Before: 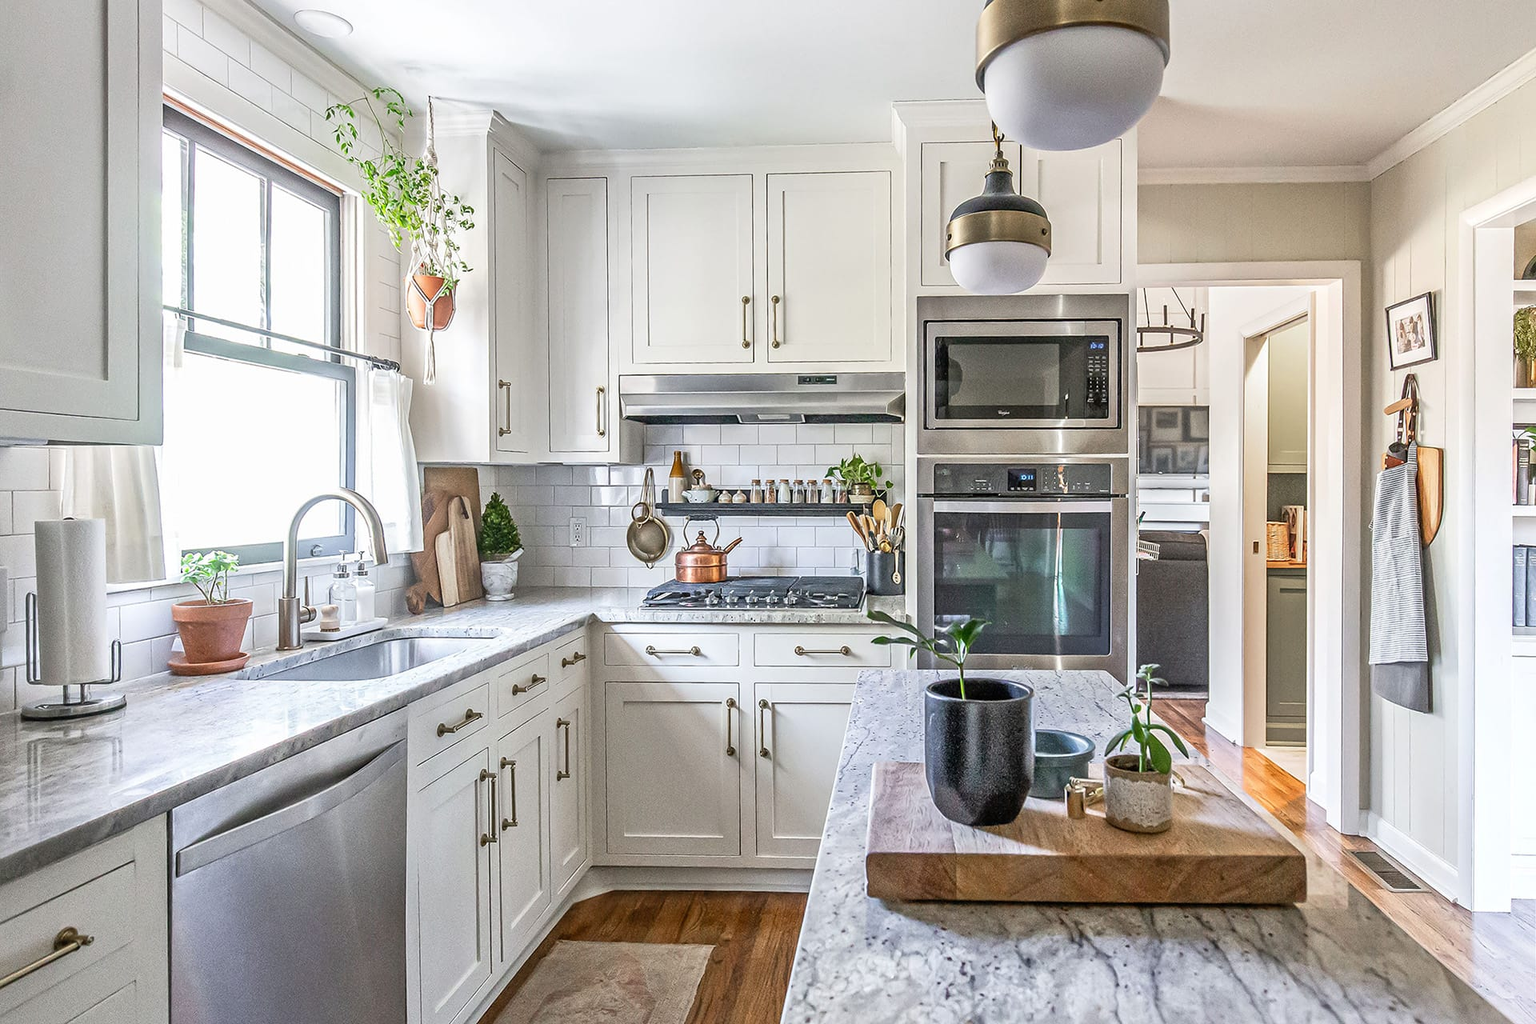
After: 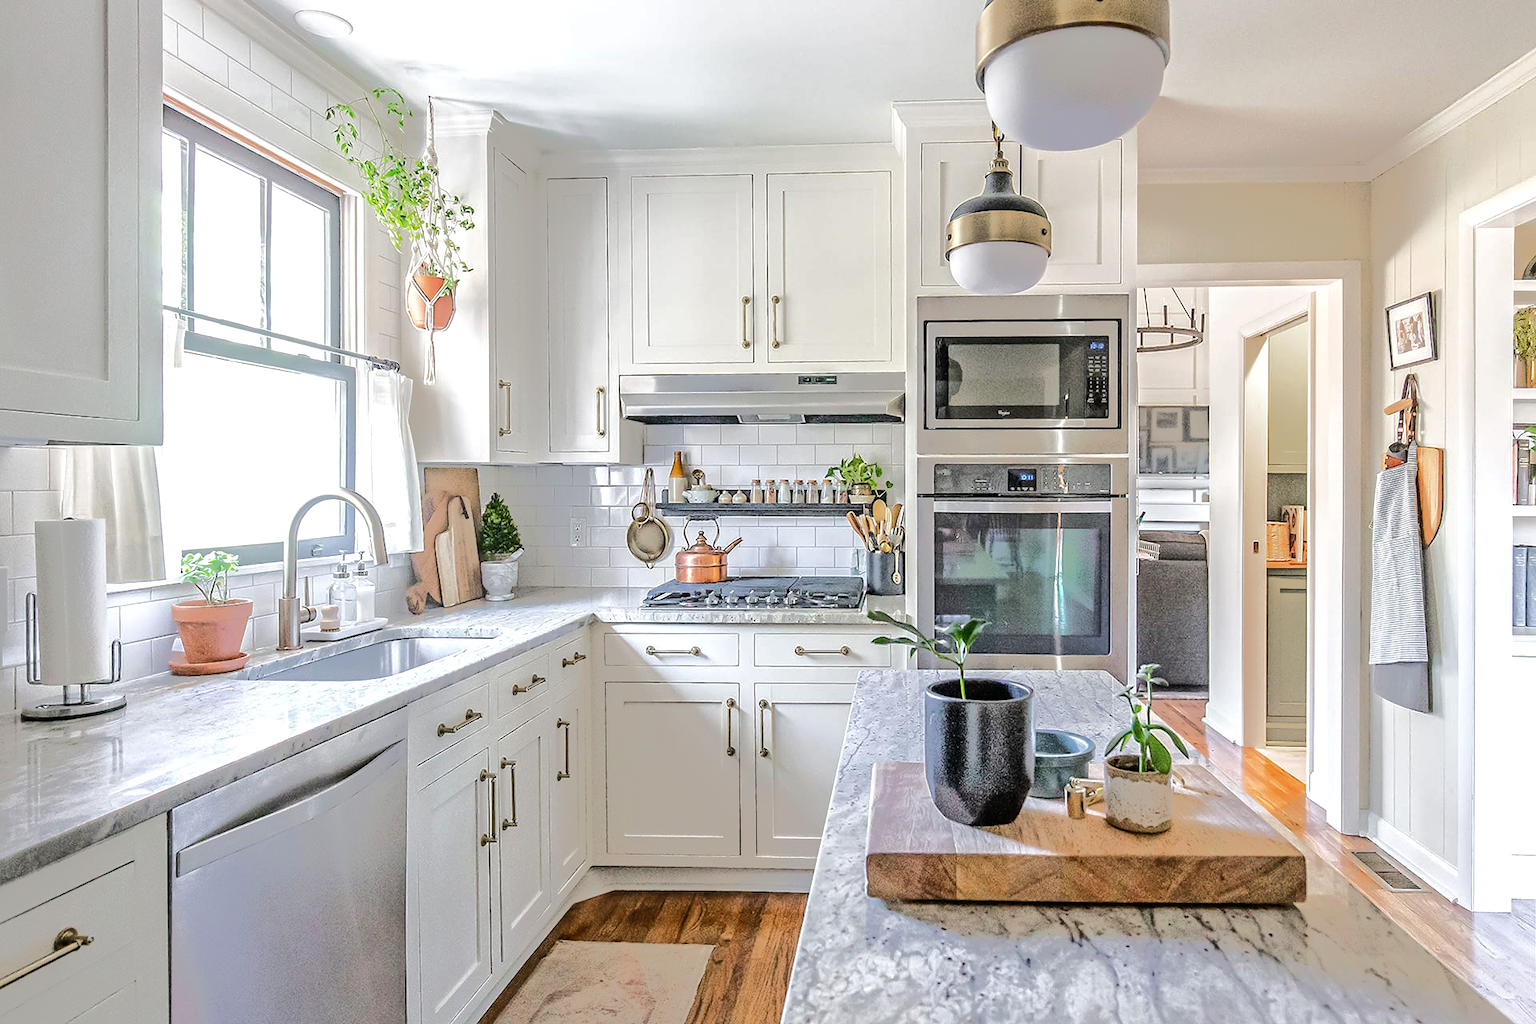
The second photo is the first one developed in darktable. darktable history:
tone equalizer: -8 EV -0.539 EV, -7 EV -0.28 EV, -6 EV -0.063 EV, -5 EV 0.407 EV, -4 EV 0.976 EV, -3 EV 0.8 EV, -2 EV -0.013 EV, -1 EV 0.144 EV, +0 EV -0.02 EV, edges refinement/feathering 500, mask exposure compensation -1.57 EV, preserve details no
